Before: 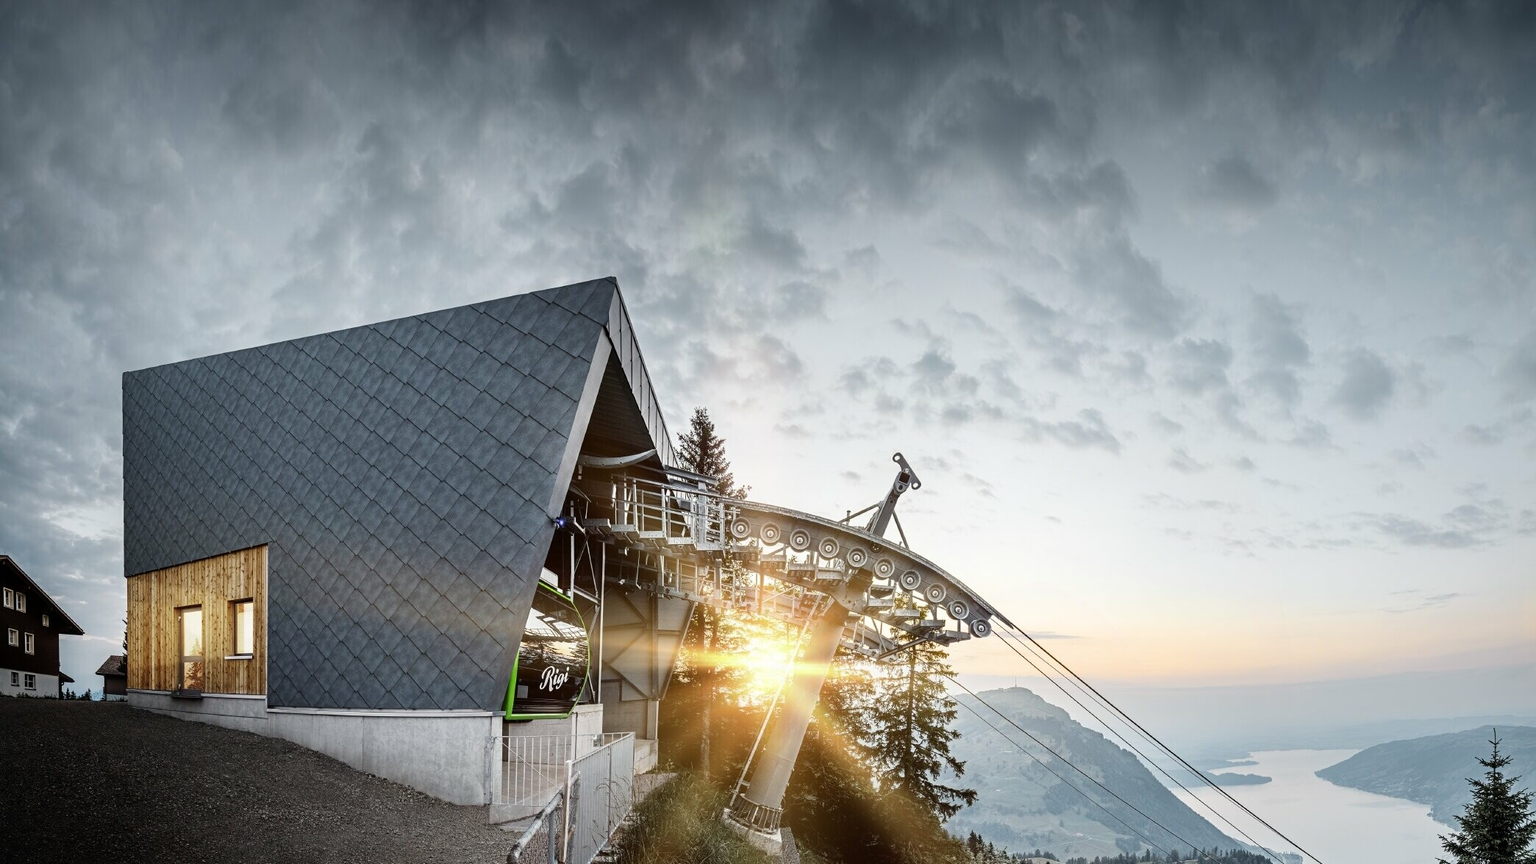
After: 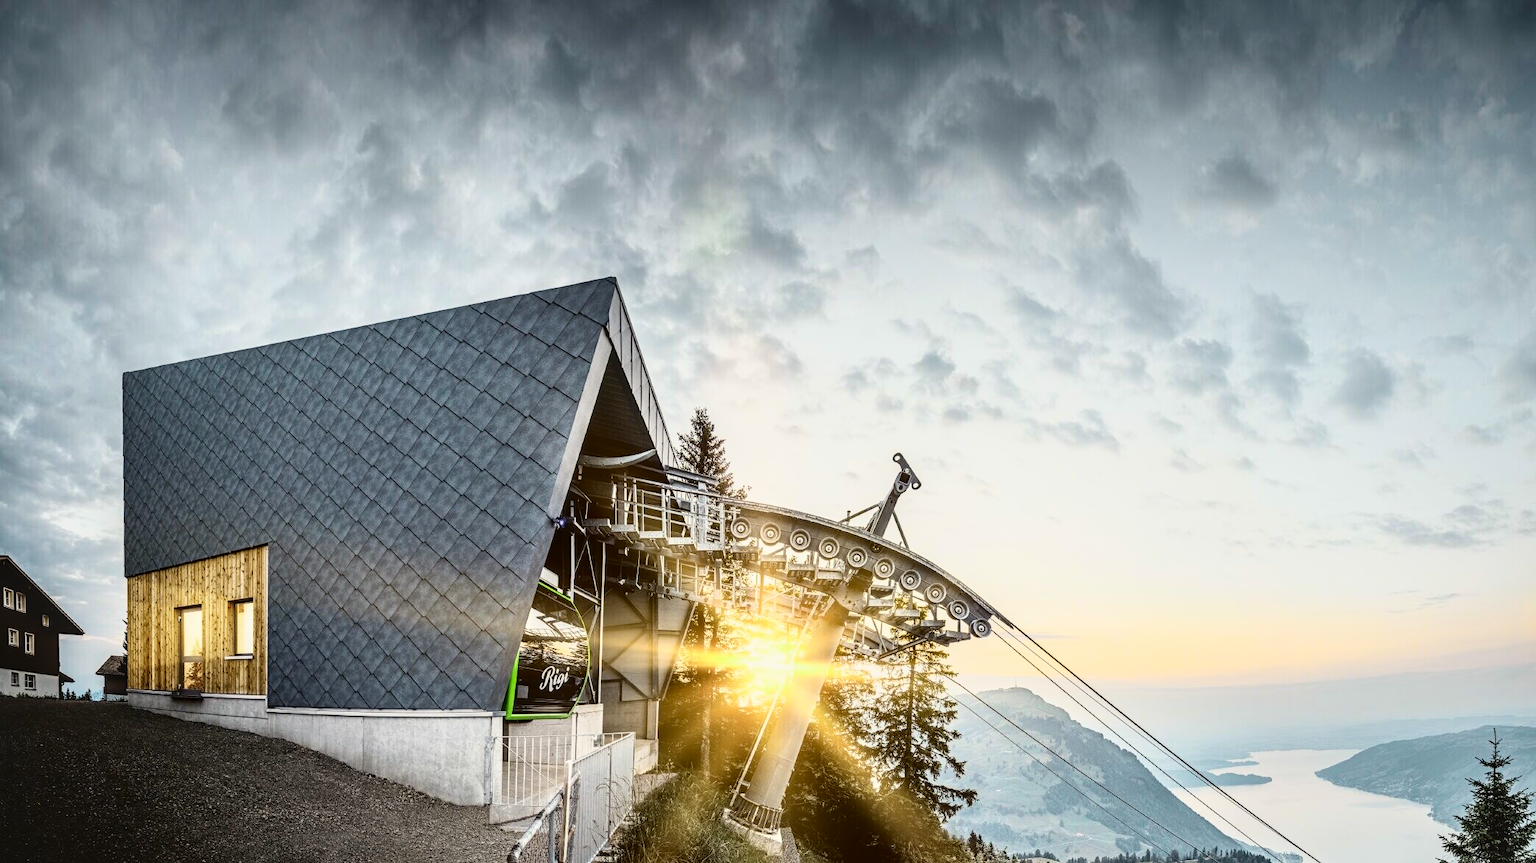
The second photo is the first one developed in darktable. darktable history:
local contrast: on, module defaults
shadows and highlights: shadows 32, highlights -32, soften with gaussian
tone curve: curves: ch0 [(0, 0.023) (0.113, 0.084) (0.285, 0.301) (0.673, 0.796) (0.845, 0.932) (0.994, 0.971)]; ch1 [(0, 0) (0.456, 0.437) (0.498, 0.5) (0.57, 0.559) (0.631, 0.639) (1, 1)]; ch2 [(0, 0) (0.417, 0.44) (0.46, 0.453) (0.502, 0.507) (0.55, 0.57) (0.67, 0.712) (1, 1)], color space Lab, independent channels, preserve colors none
color correction: highlights b* 3
